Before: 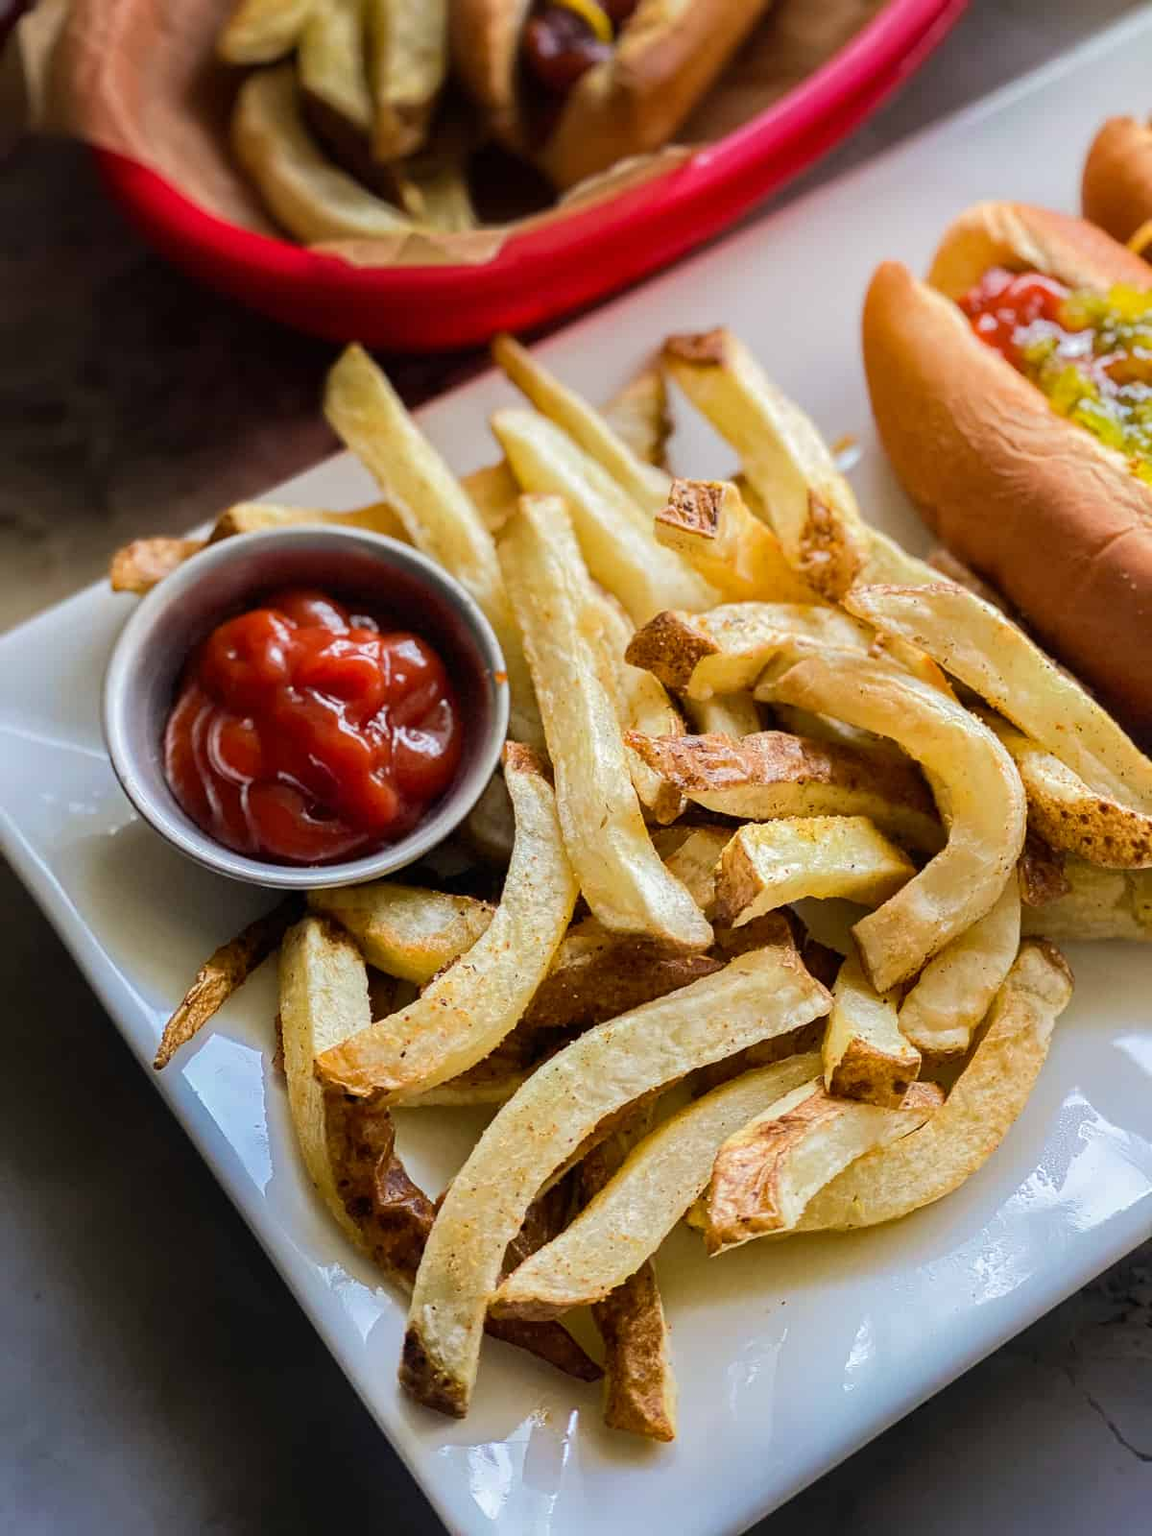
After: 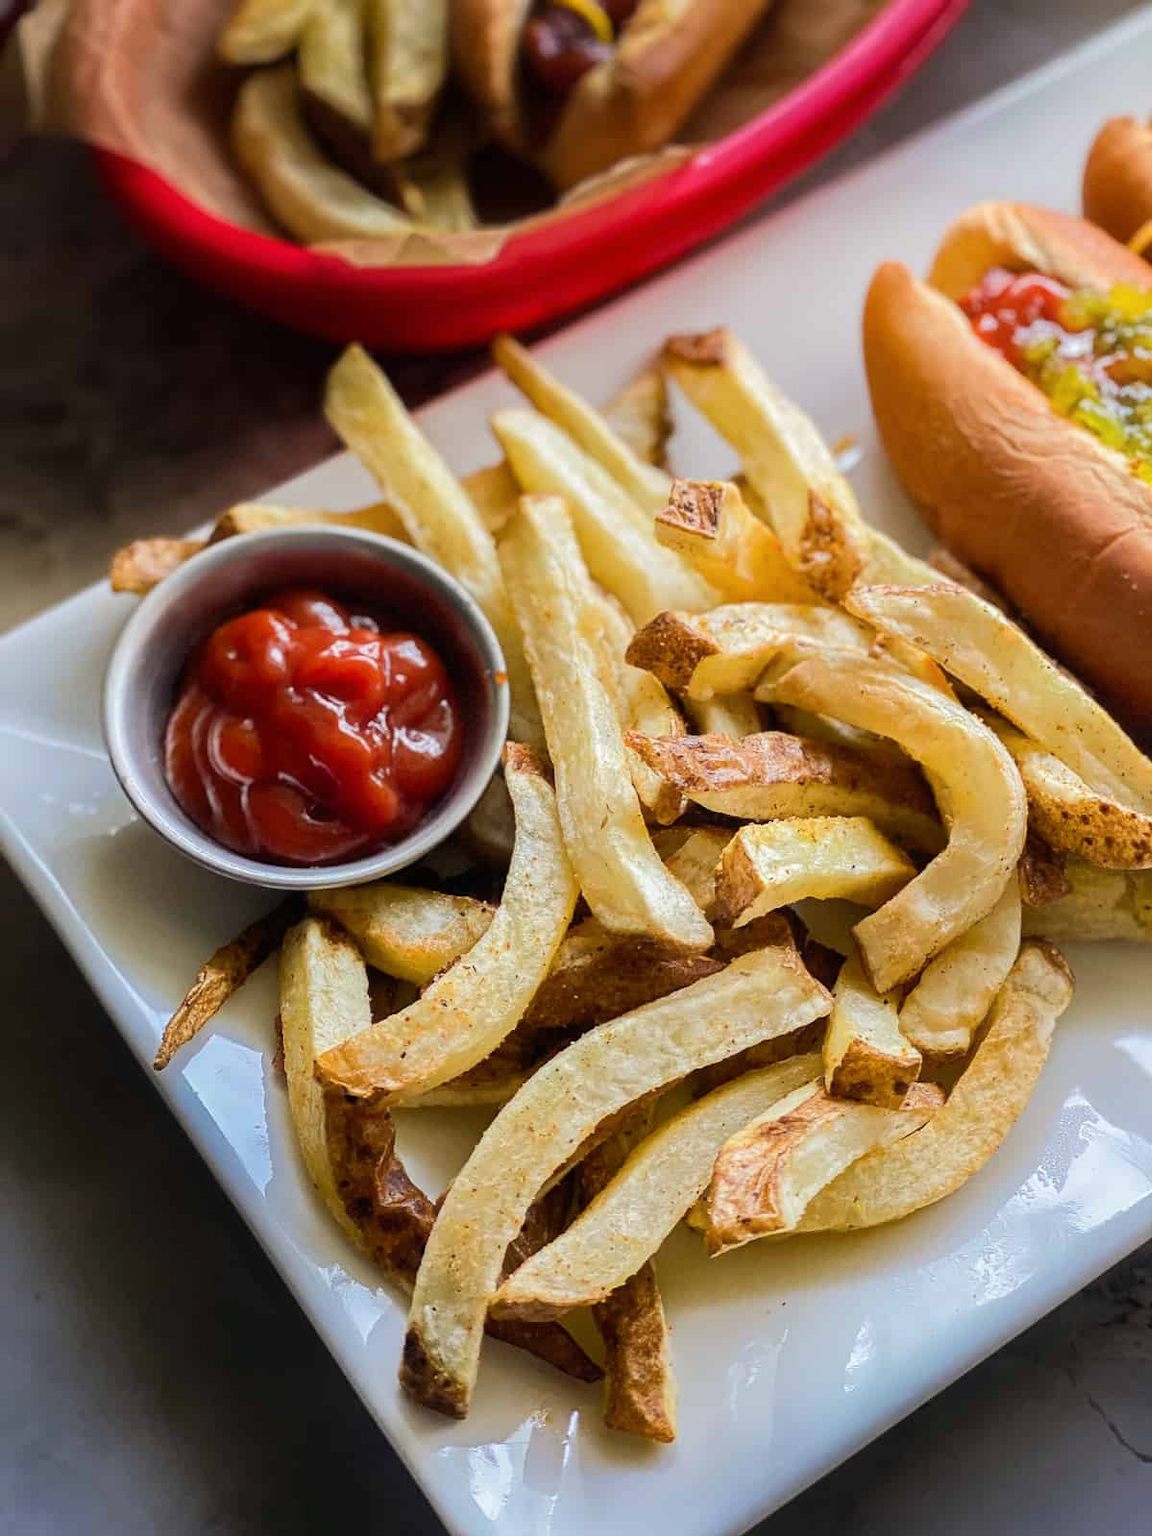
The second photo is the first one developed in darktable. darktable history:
crop: bottom 0.06%
haze removal: strength -0.043, compatibility mode true, adaptive false
